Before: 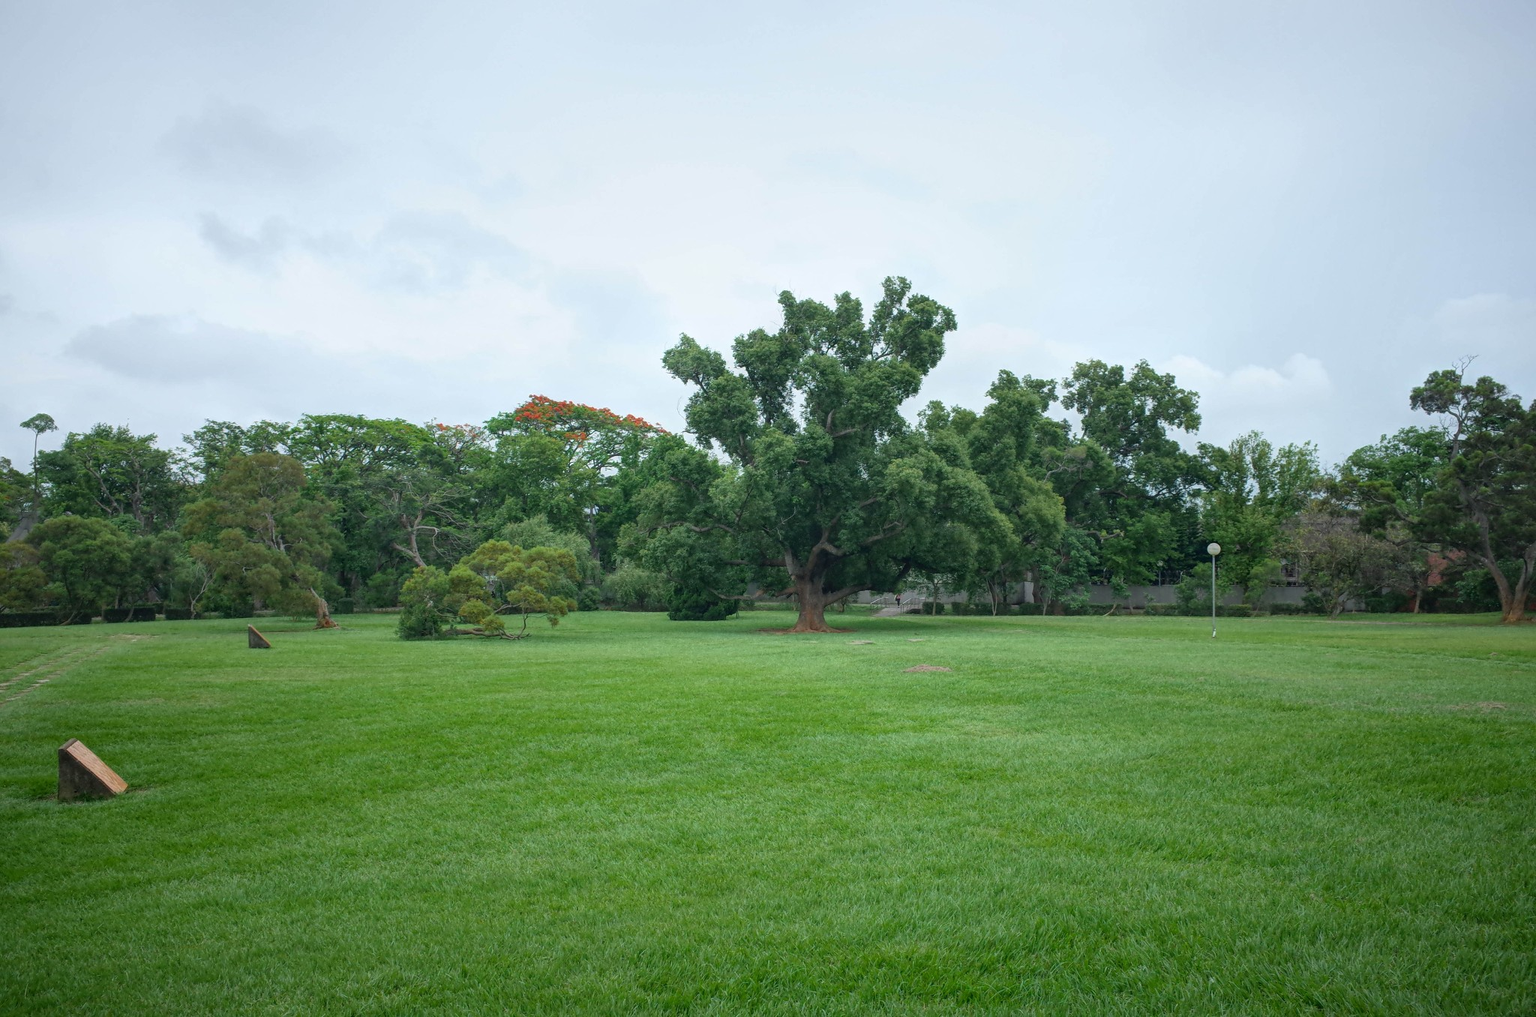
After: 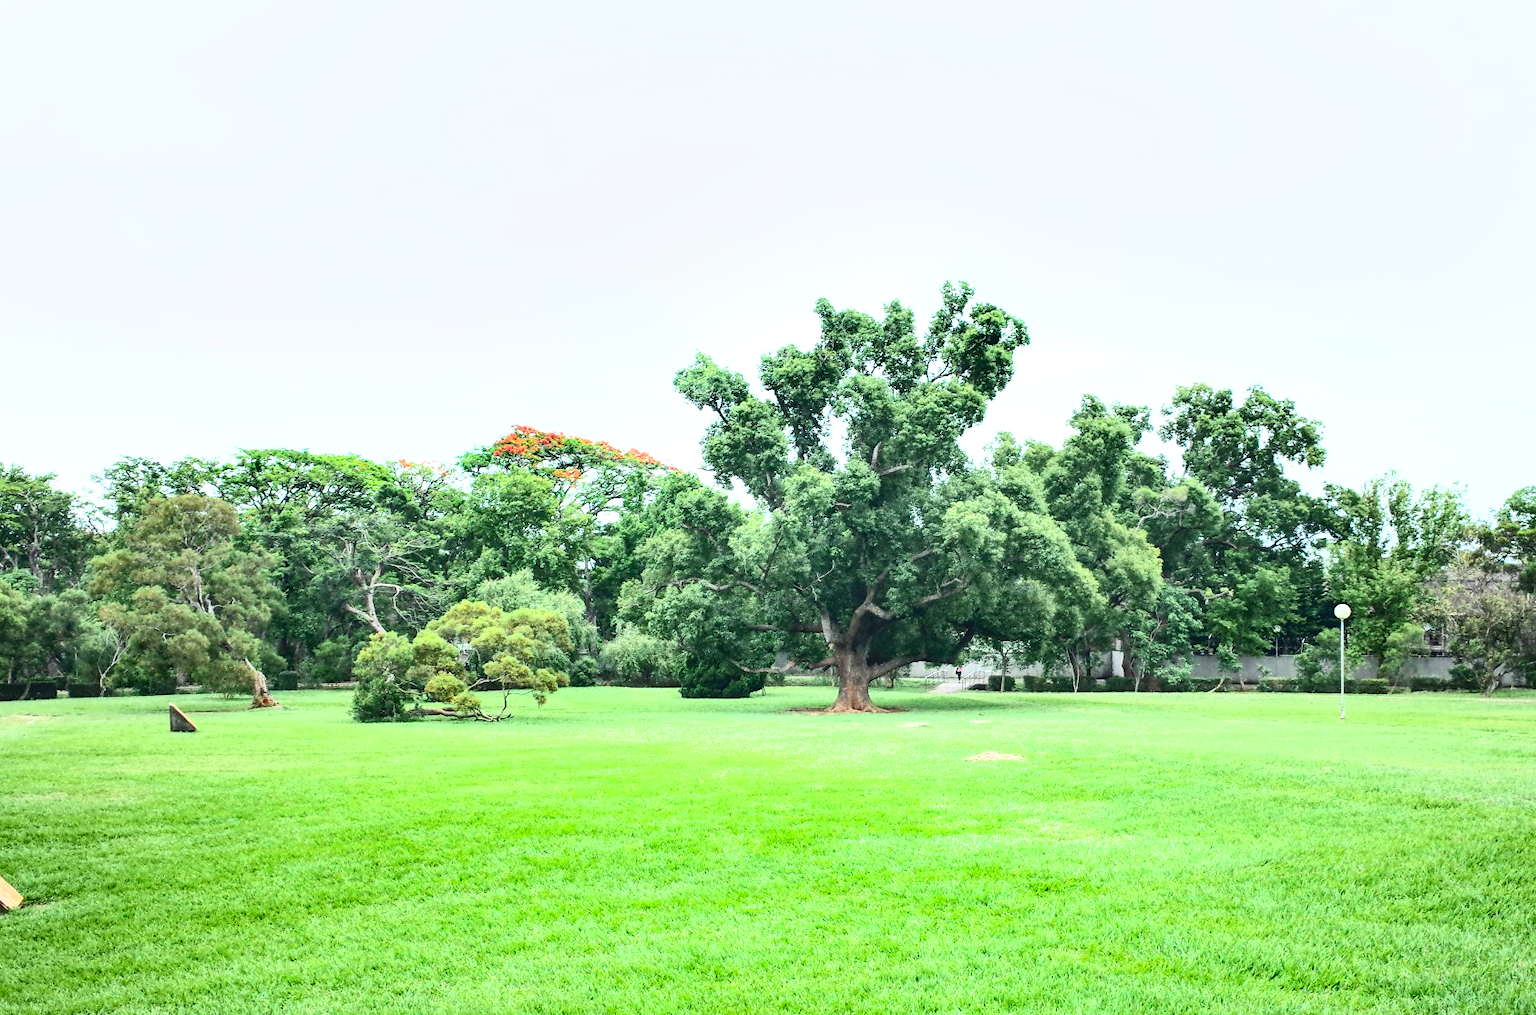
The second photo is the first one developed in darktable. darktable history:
crop and rotate: left 7.083%, top 4.525%, right 10.548%, bottom 13.182%
shadows and highlights: soften with gaussian
contrast brightness saturation: contrast 0.372, brightness 0.112
exposure: exposure 1.481 EV, compensate highlight preservation false
